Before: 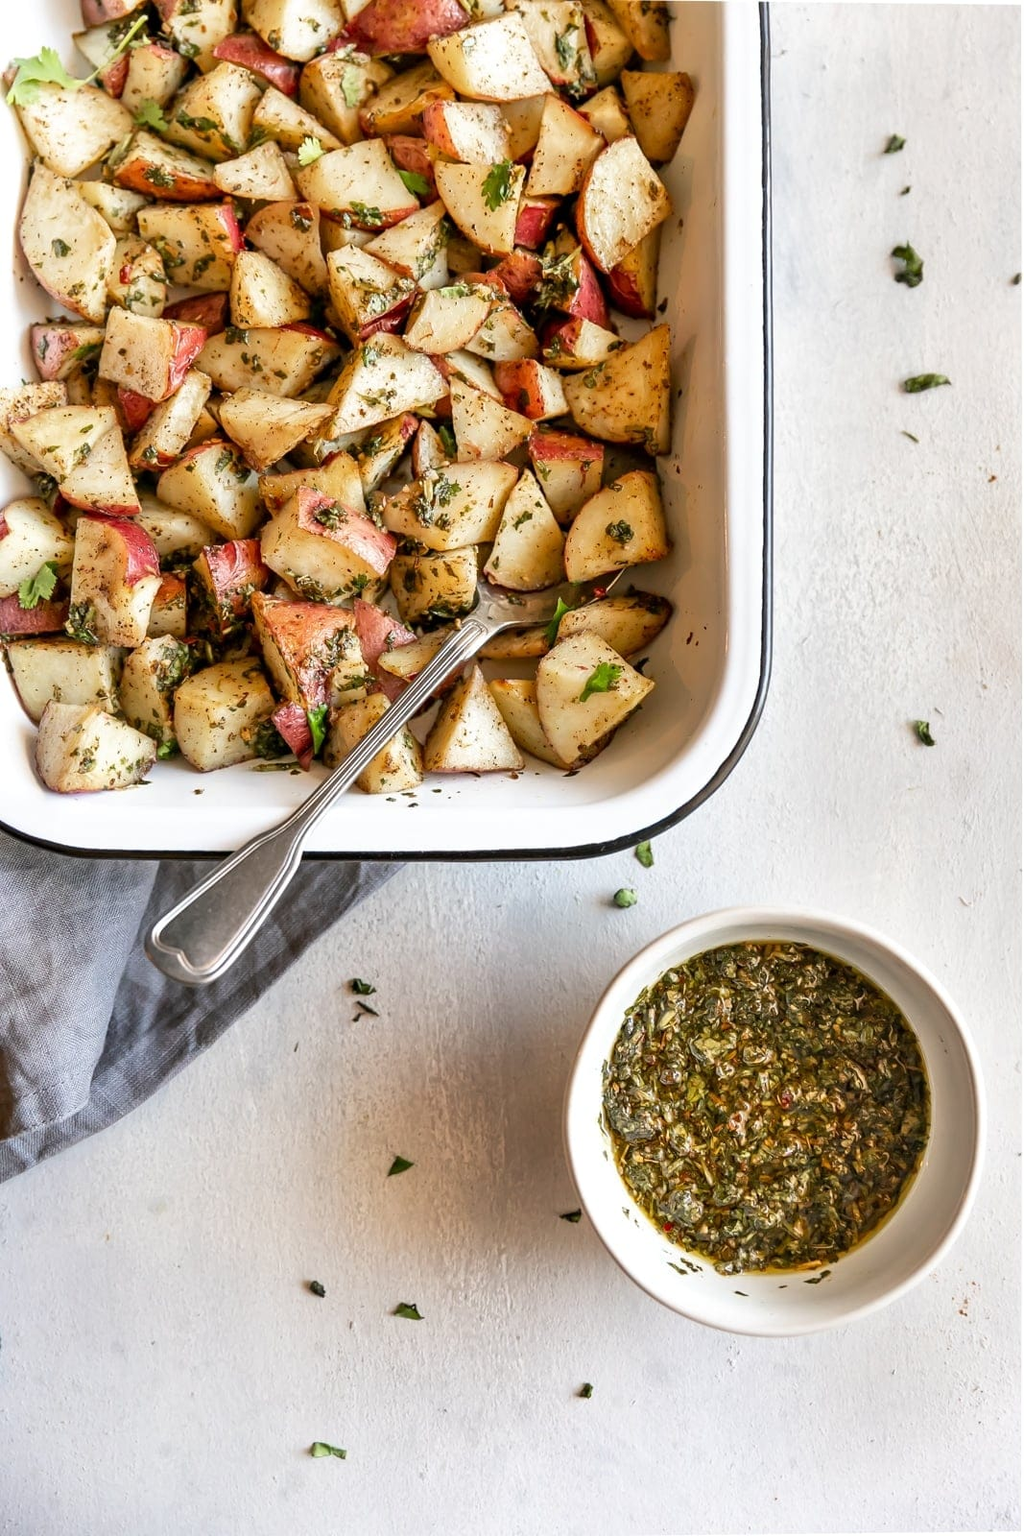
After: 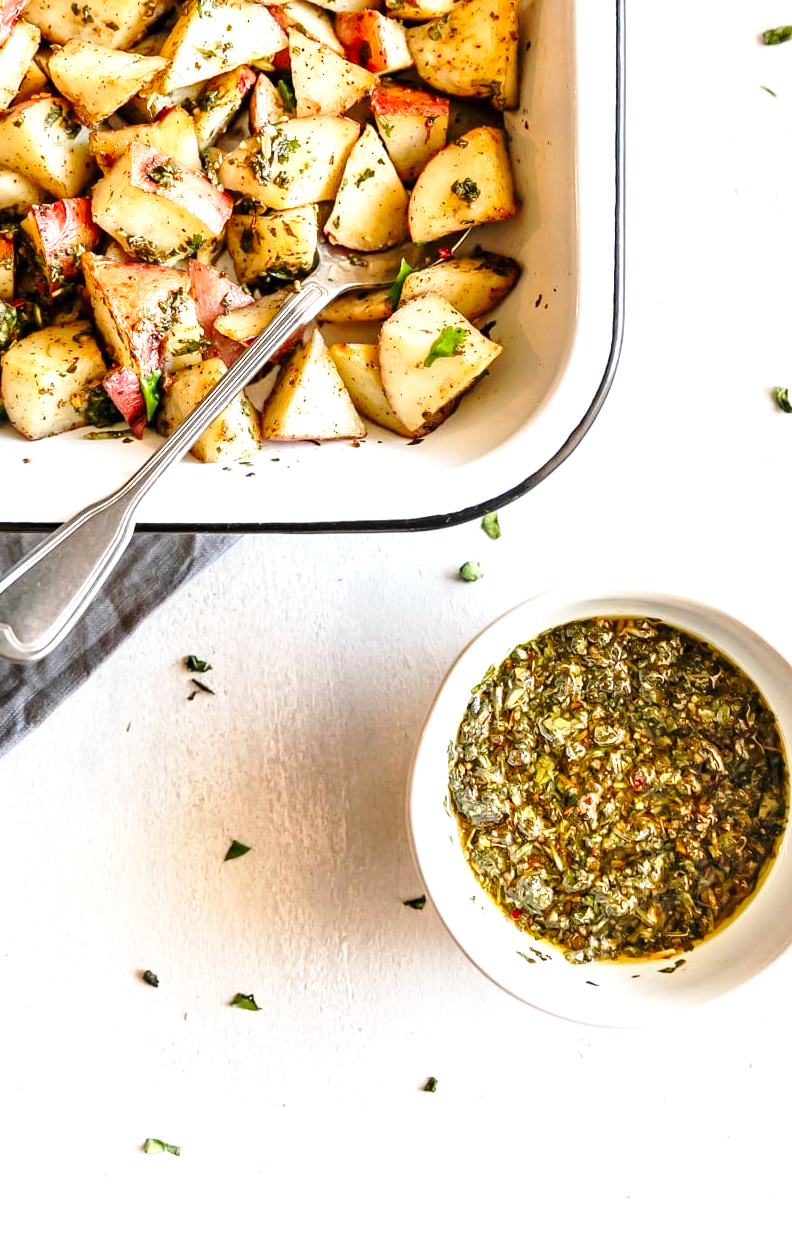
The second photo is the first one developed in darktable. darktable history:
crop: left 16.874%, top 22.753%, right 8.844%
levels: levels [0, 0.476, 0.951]
base curve: curves: ch0 [(0, 0) (0.028, 0.03) (0.121, 0.232) (0.46, 0.748) (0.859, 0.968) (1, 1)], preserve colors none
